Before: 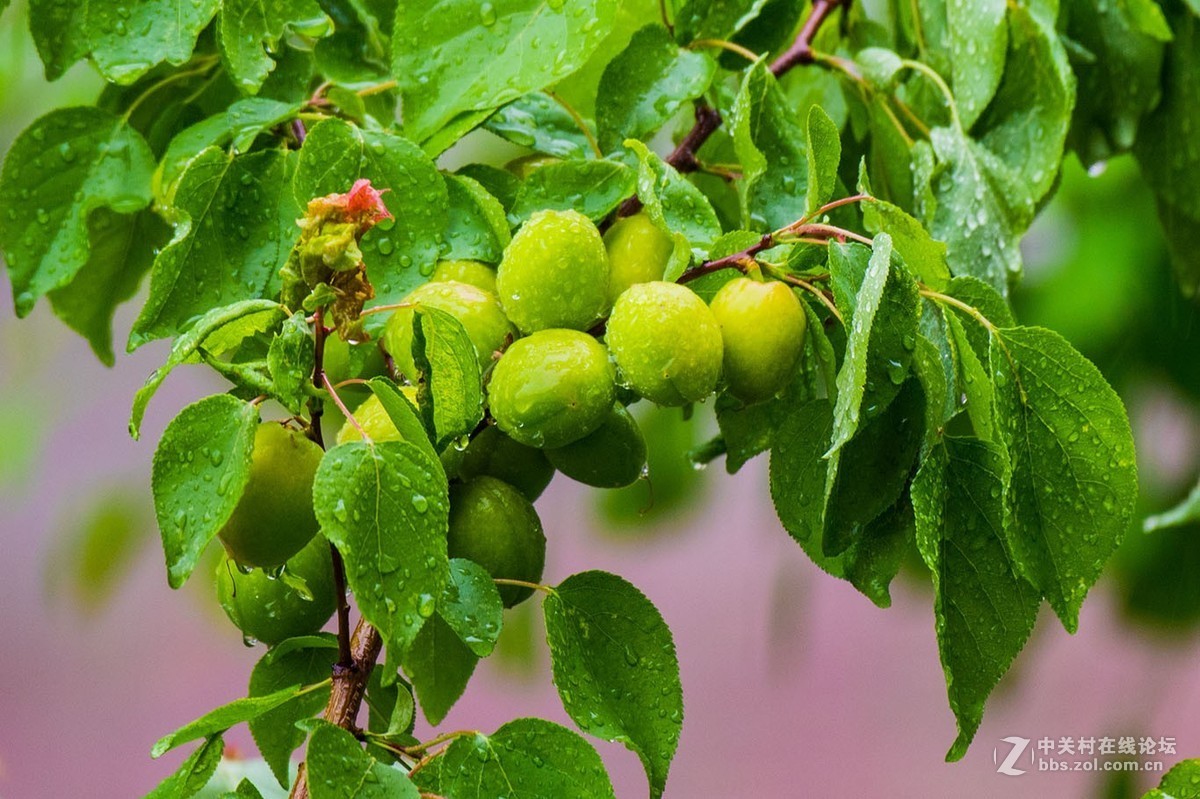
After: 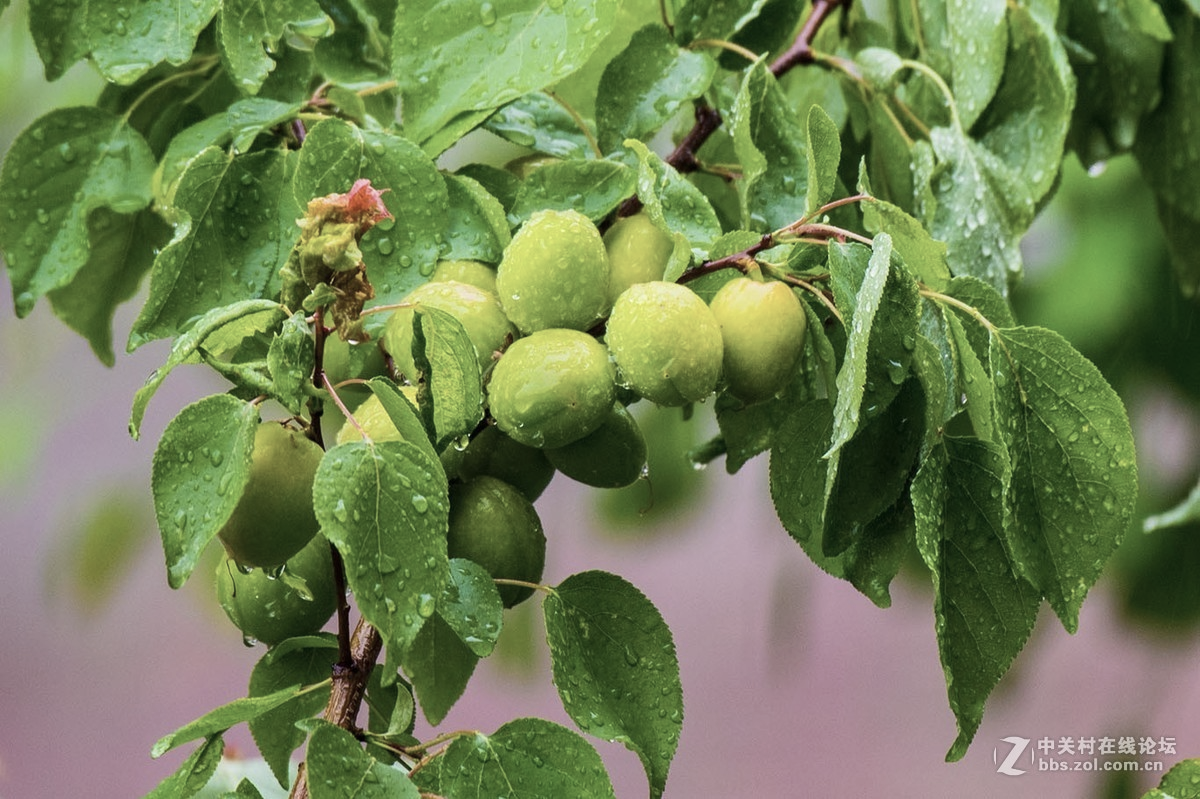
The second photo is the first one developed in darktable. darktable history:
contrast brightness saturation: contrast 0.101, saturation -0.372
